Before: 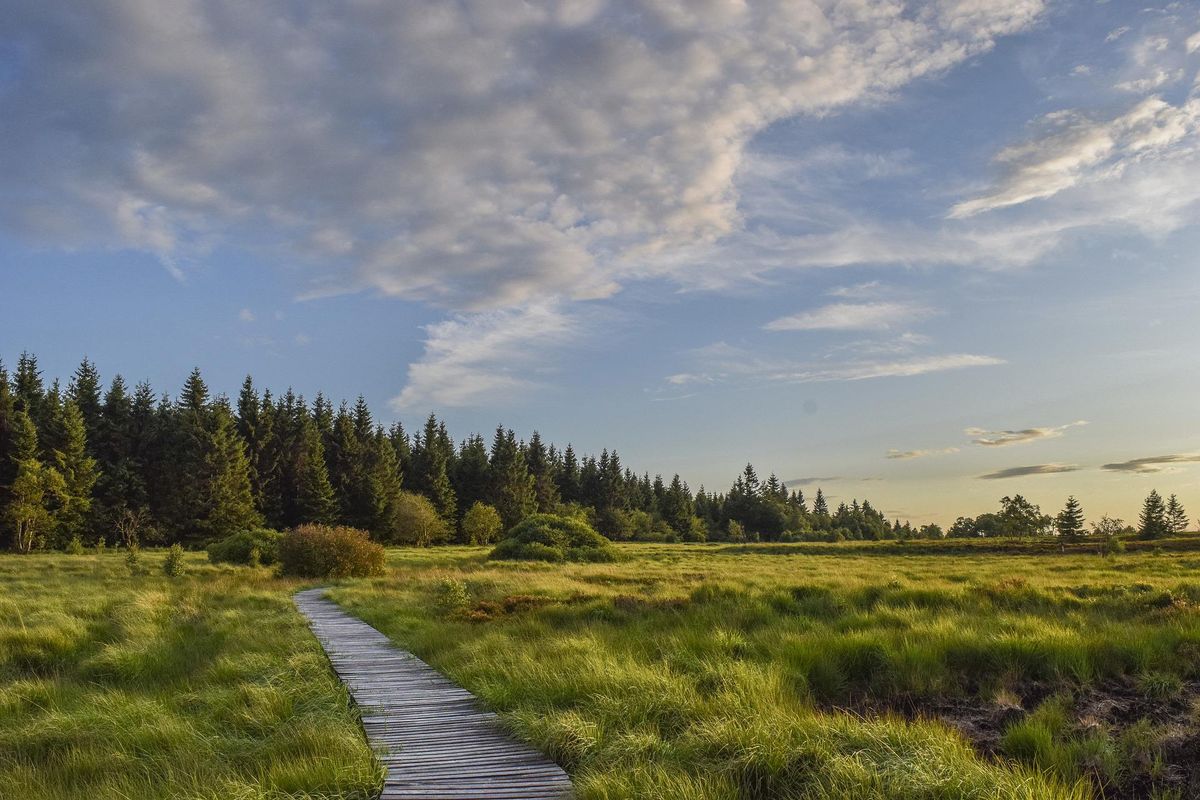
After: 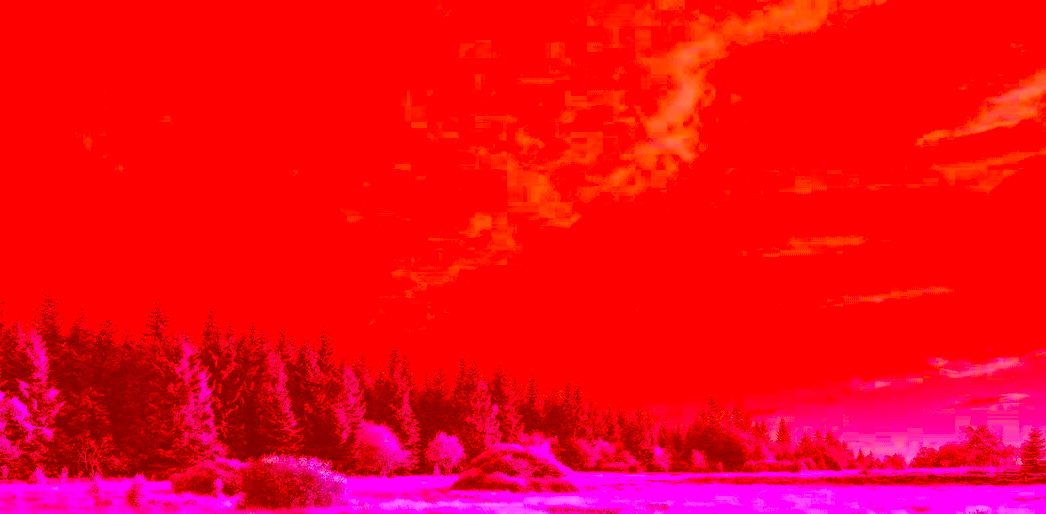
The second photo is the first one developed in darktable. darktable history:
tone equalizer: -7 EV 0.158 EV, -6 EV 0.64 EV, -5 EV 1.15 EV, -4 EV 1.31 EV, -3 EV 1.14 EV, -2 EV 0.6 EV, -1 EV 0.154 EV, edges refinement/feathering 500, mask exposure compensation -1.57 EV, preserve details no
color correction: highlights a* -39.27, highlights b* -39.54, shadows a* -39.53, shadows b* -39.44, saturation -2.98
crop: left 3.134%, top 8.858%, right 9.618%, bottom 26.79%
